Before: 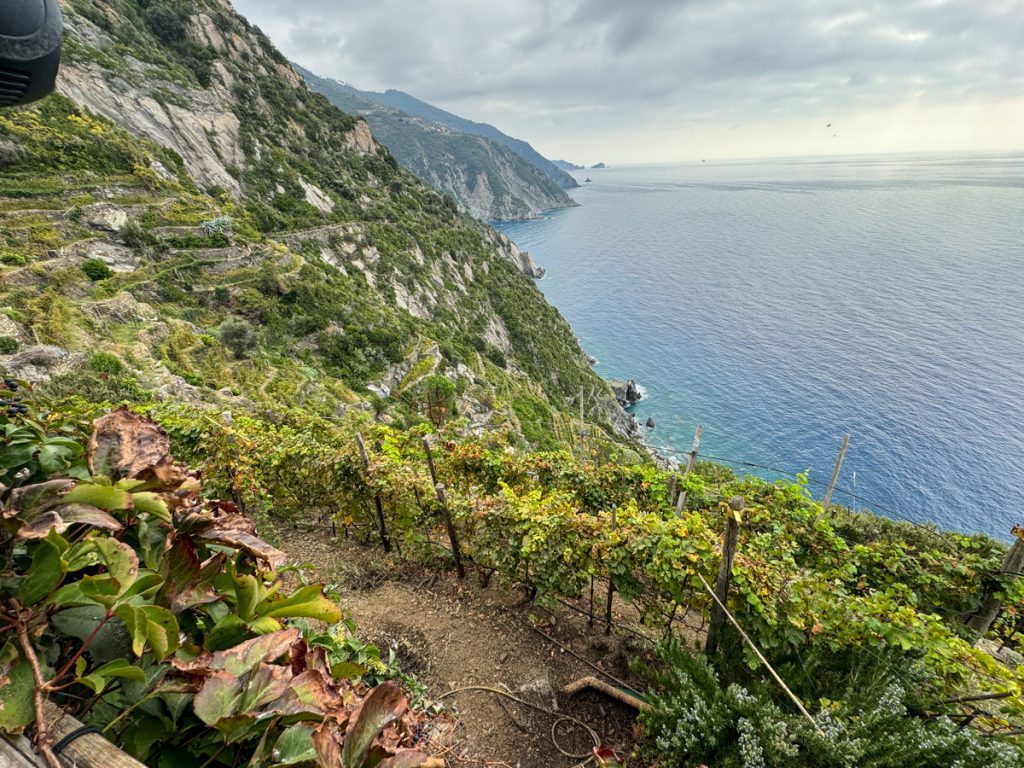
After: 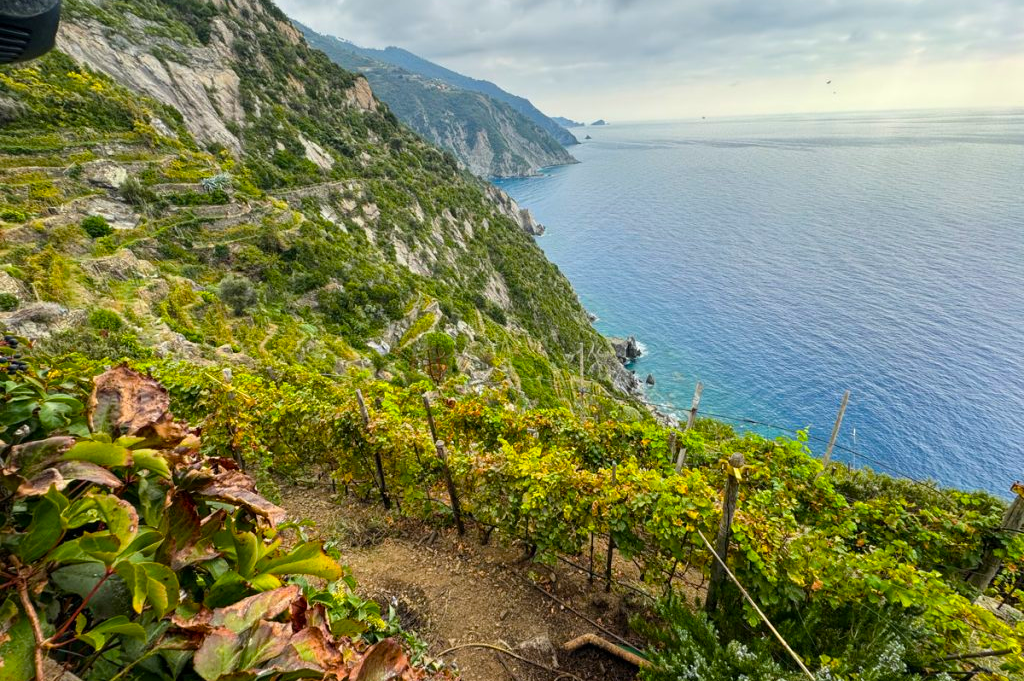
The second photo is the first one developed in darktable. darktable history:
color balance rgb: perceptual saturation grading › global saturation 30%, global vibrance 20%
crop and rotate: top 5.609%, bottom 5.609%
